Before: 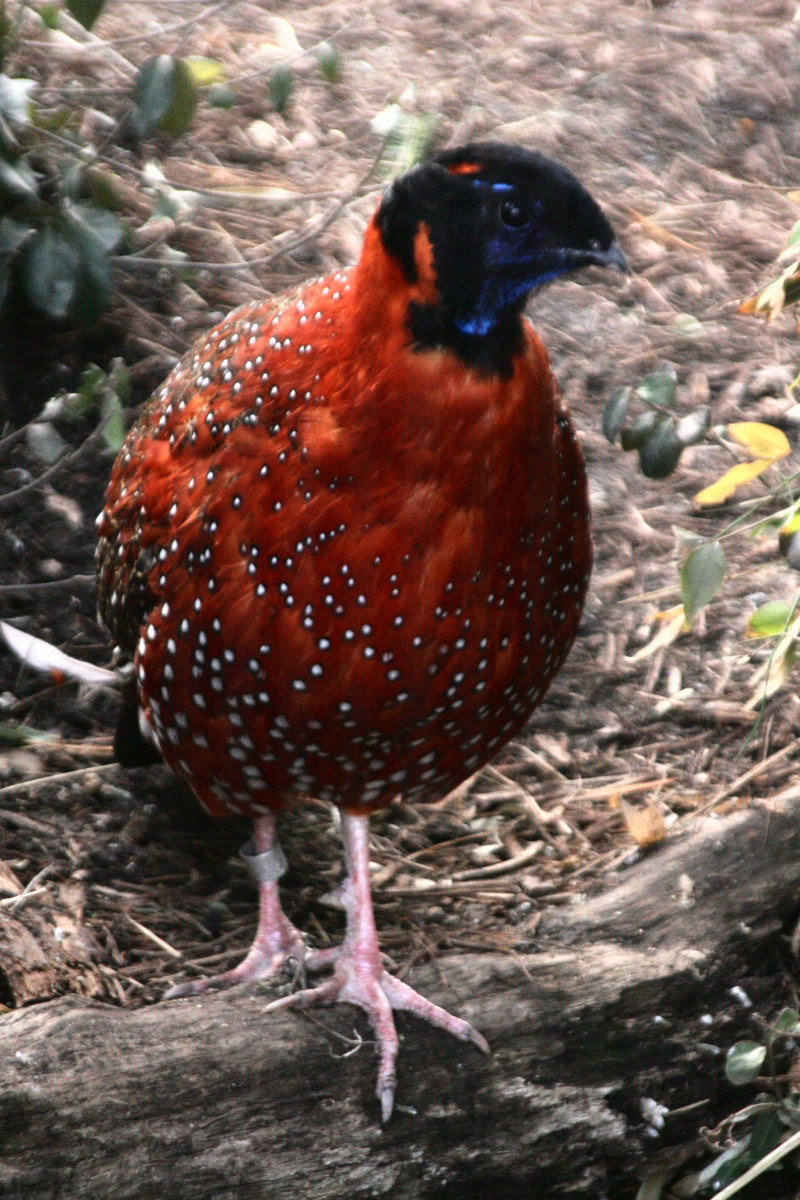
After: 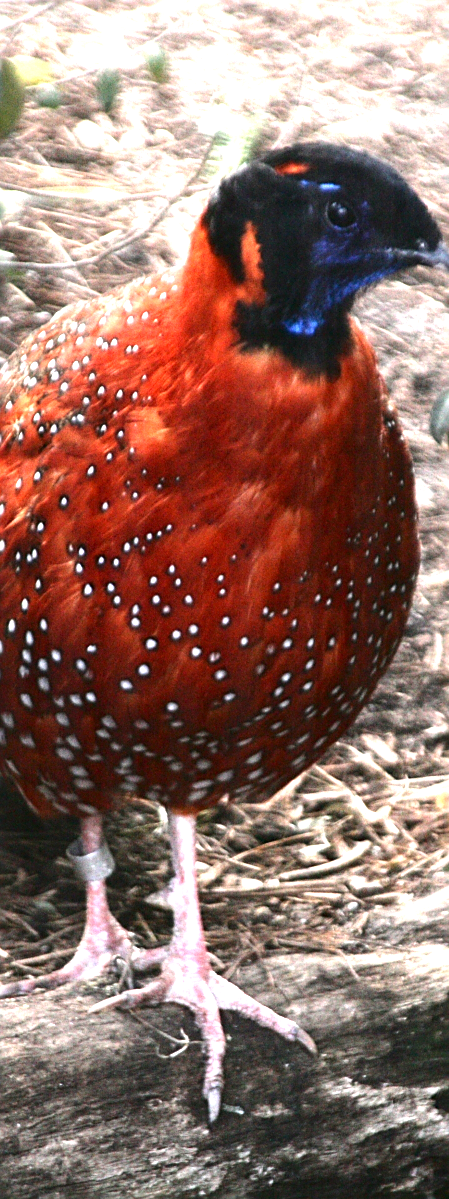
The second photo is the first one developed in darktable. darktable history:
exposure: exposure 1.146 EV, compensate exposure bias true, compensate highlight preservation false
crop: left 21.728%, right 22.047%, bottom 0.008%
sharpen: on, module defaults
